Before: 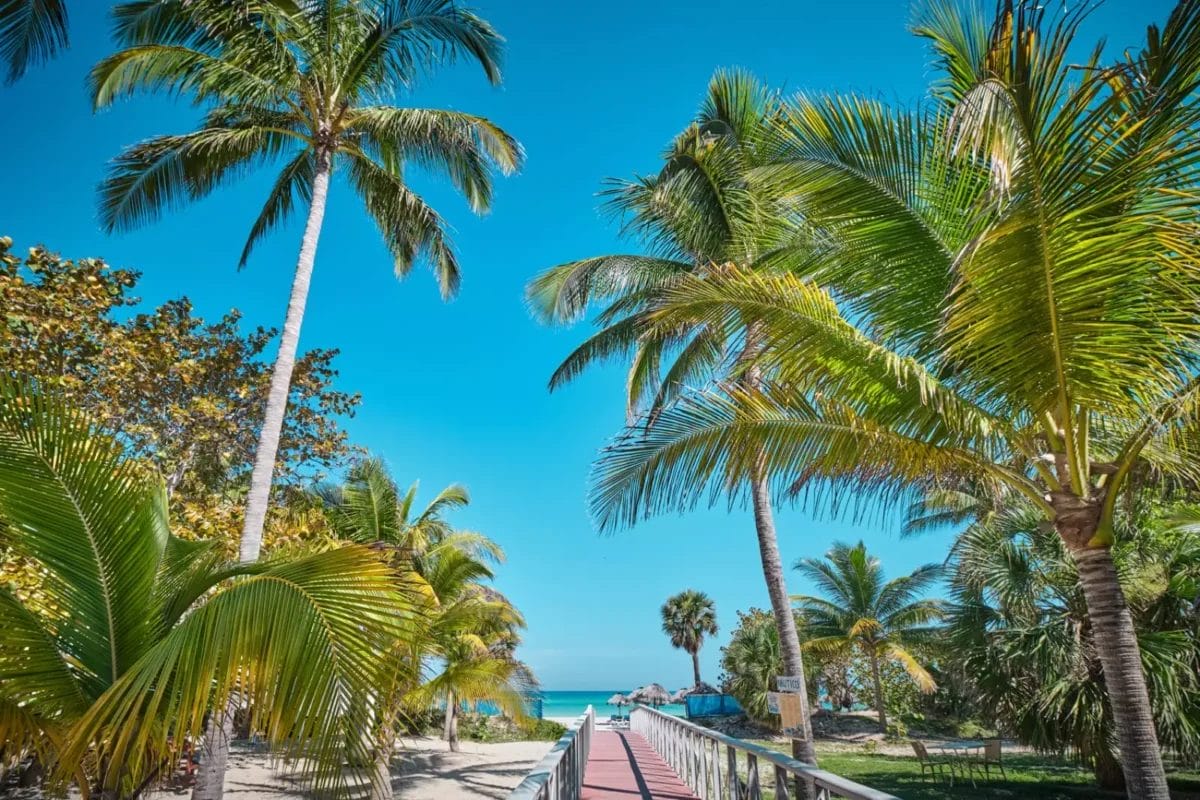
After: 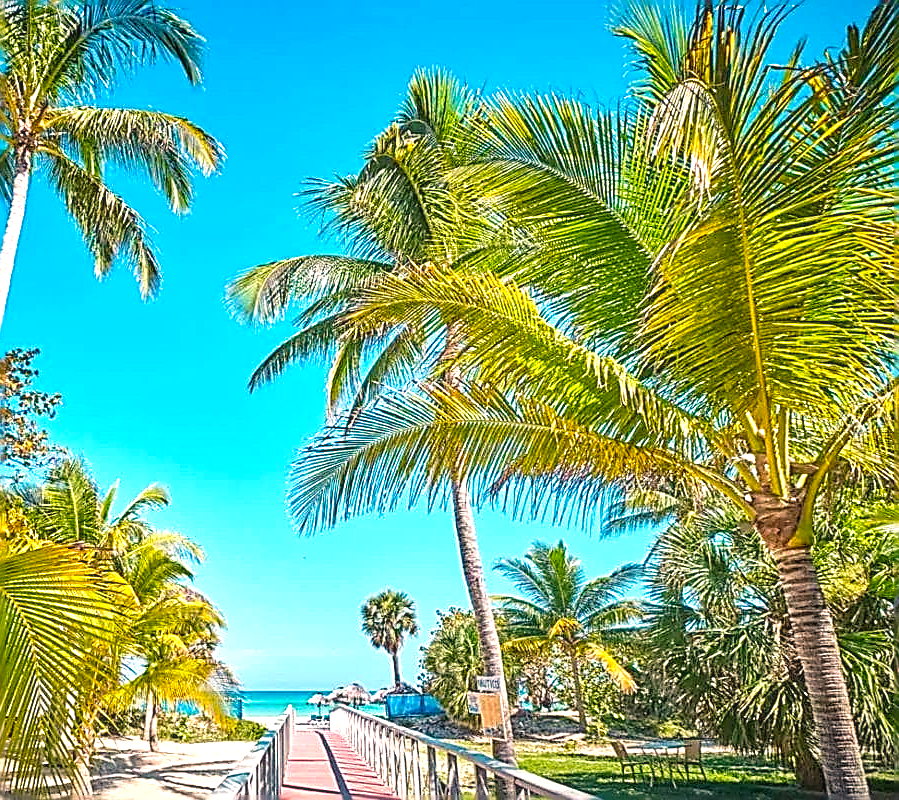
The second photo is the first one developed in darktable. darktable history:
sharpen: amount 1.878
color balance rgb: highlights gain › chroma 3.239%, highlights gain › hue 54.82°, perceptual saturation grading › global saturation 30.13%, contrast -9.581%
crop and rotate: left 25.043%
velvia: strength 14.73%
exposure: black level correction 0, exposure 1.199 EV, compensate highlight preservation false
local contrast: detail 110%
